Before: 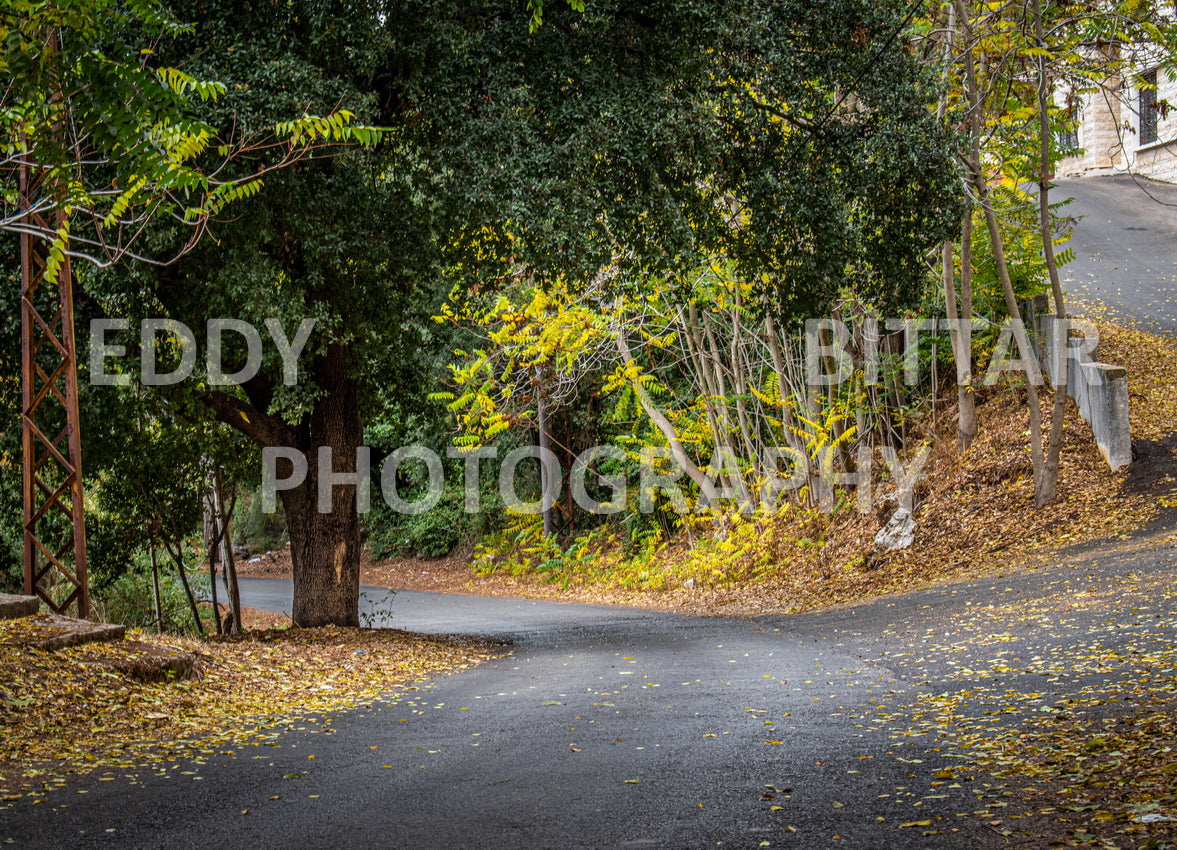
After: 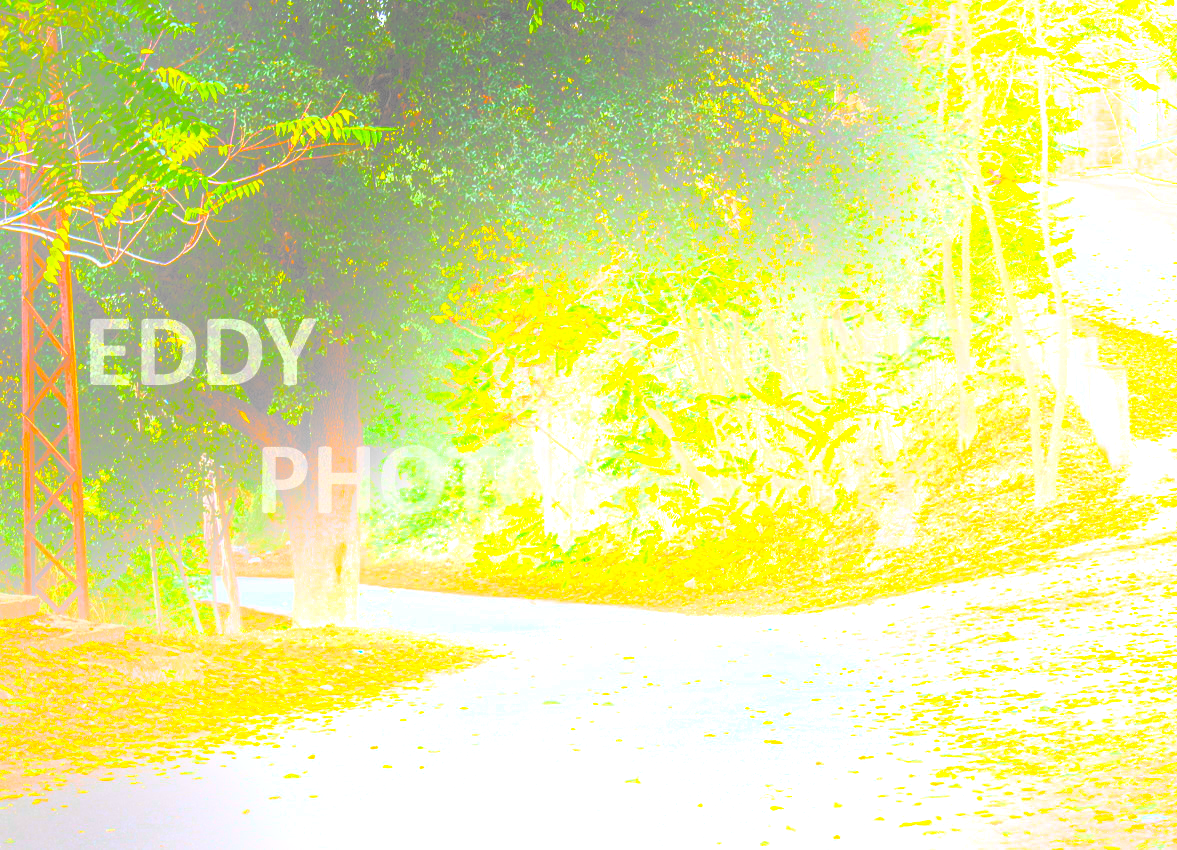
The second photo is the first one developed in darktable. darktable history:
contrast brightness saturation: contrast 1, brightness 1, saturation 1
bloom: size 25%, threshold 5%, strength 90%
color balance rgb: linear chroma grading › global chroma 15%, perceptual saturation grading › global saturation 30%
